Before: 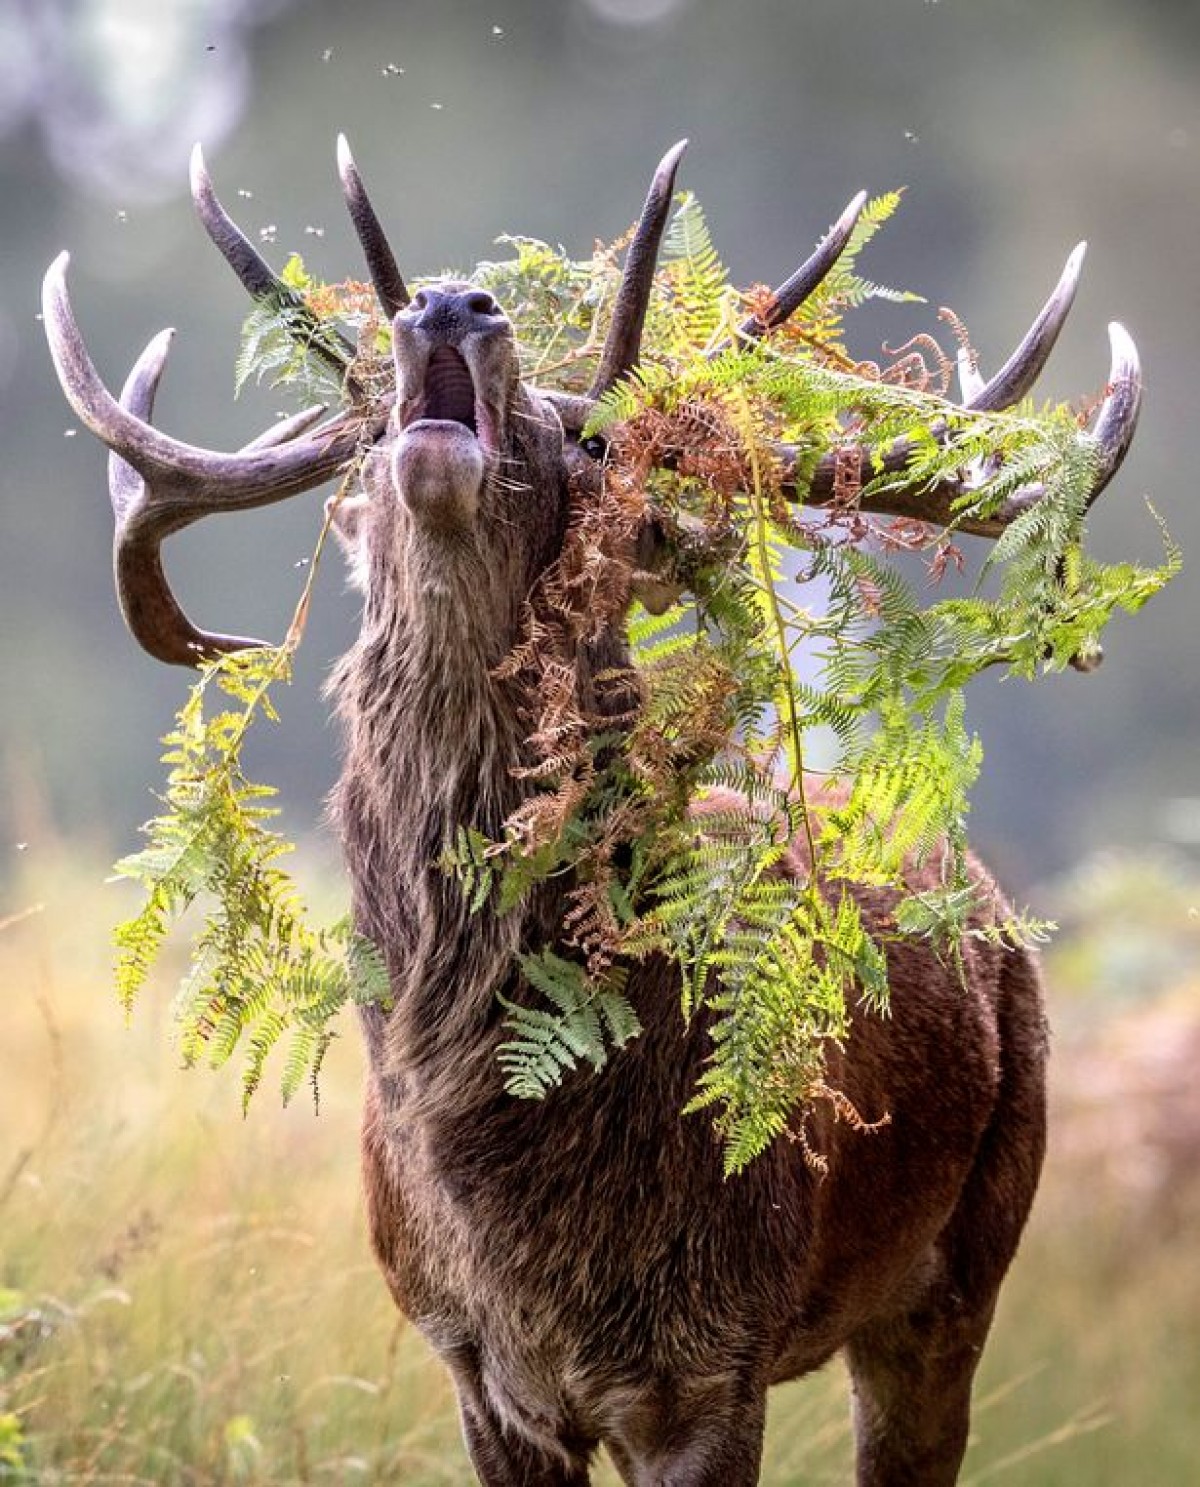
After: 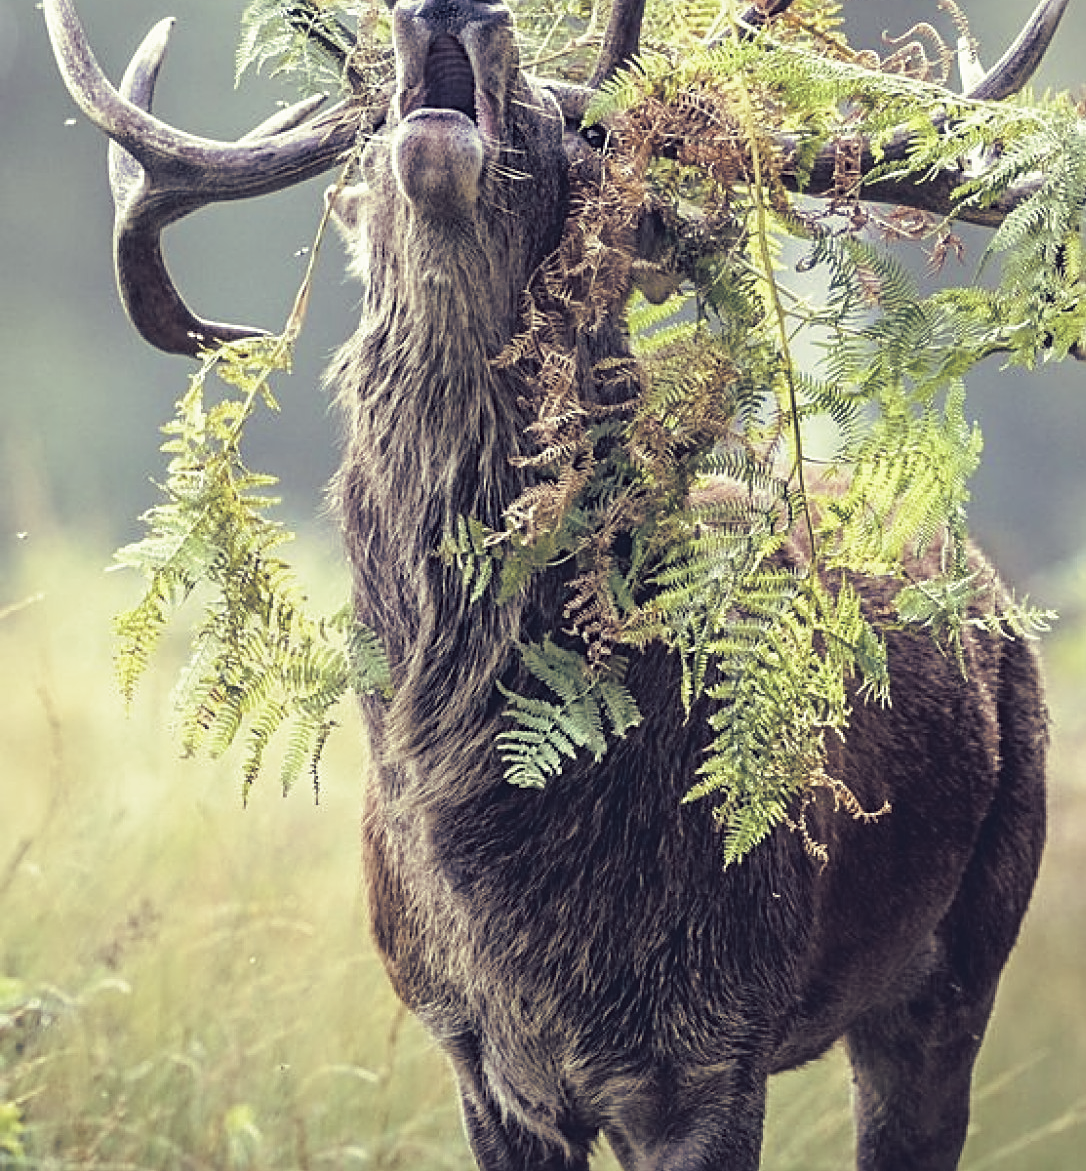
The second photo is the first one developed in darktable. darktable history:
color correction: highlights a* -20.17, highlights b* 20.27, shadows a* 20.03, shadows b* -20.46, saturation 0.43
tone equalizer: on, module defaults
color balance rgb: perceptual saturation grading › global saturation 20%, global vibrance 20%
crop: top 20.916%, right 9.437%, bottom 0.316%
sharpen: radius 2.767
split-toning: shadows › hue 216°, shadows › saturation 1, highlights › hue 57.6°, balance -33.4
velvia: on, module defaults
color balance: lift [1.007, 1, 1, 1], gamma [1.097, 1, 1, 1]
